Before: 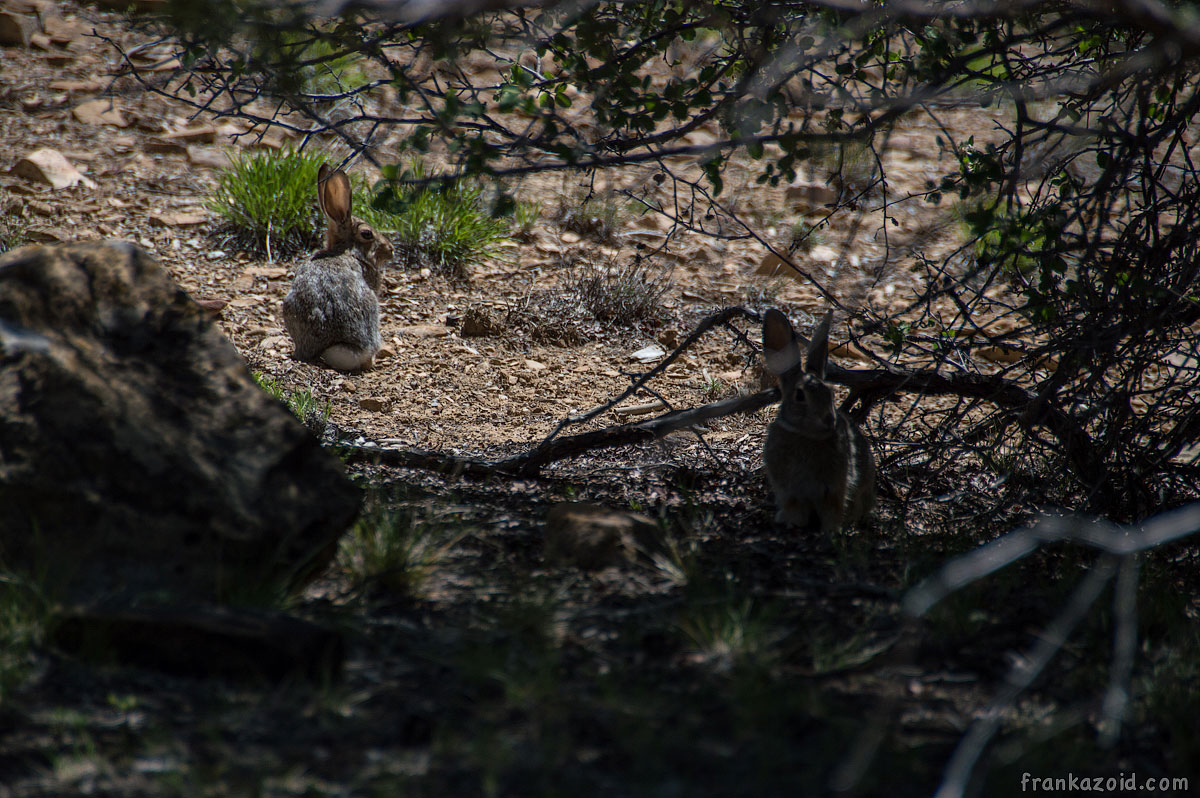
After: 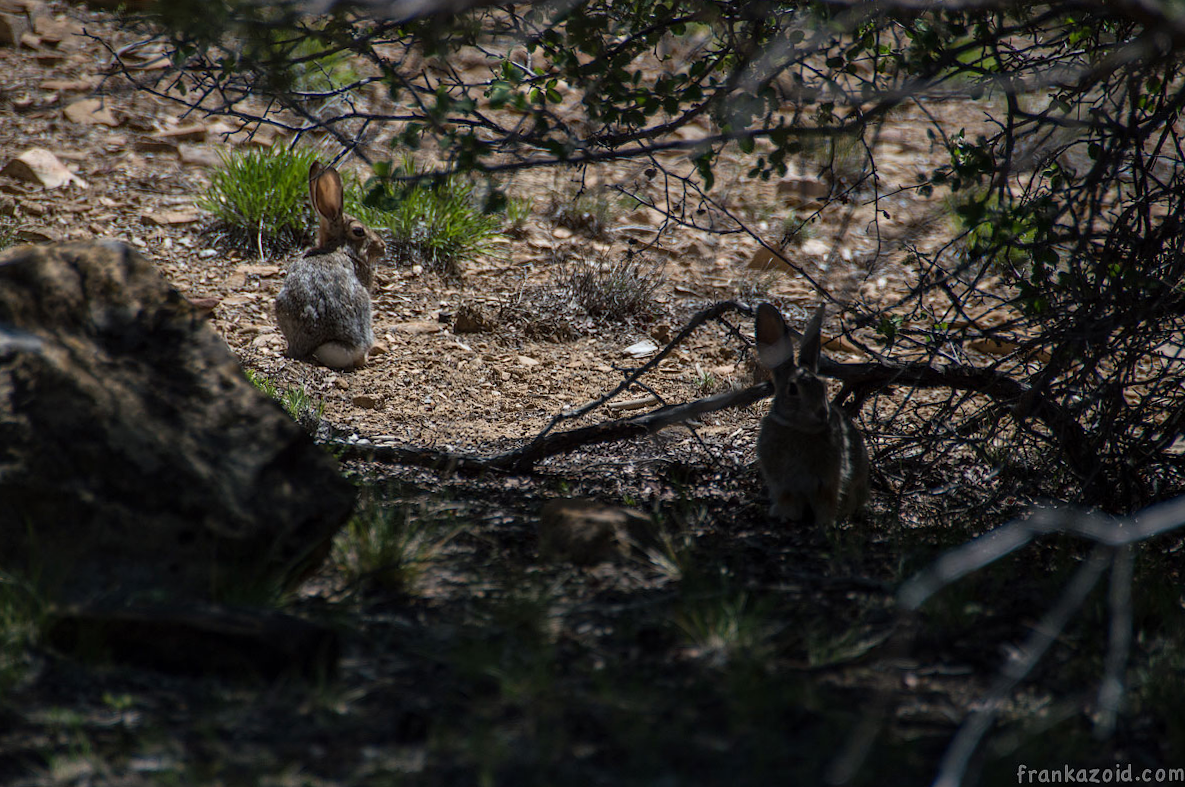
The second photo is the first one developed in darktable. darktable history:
rotate and perspective: rotation -0.45°, automatic cropping original format, crop left 0.008, crop right 0.992, crop top 0.012, crop bottom 0.988
